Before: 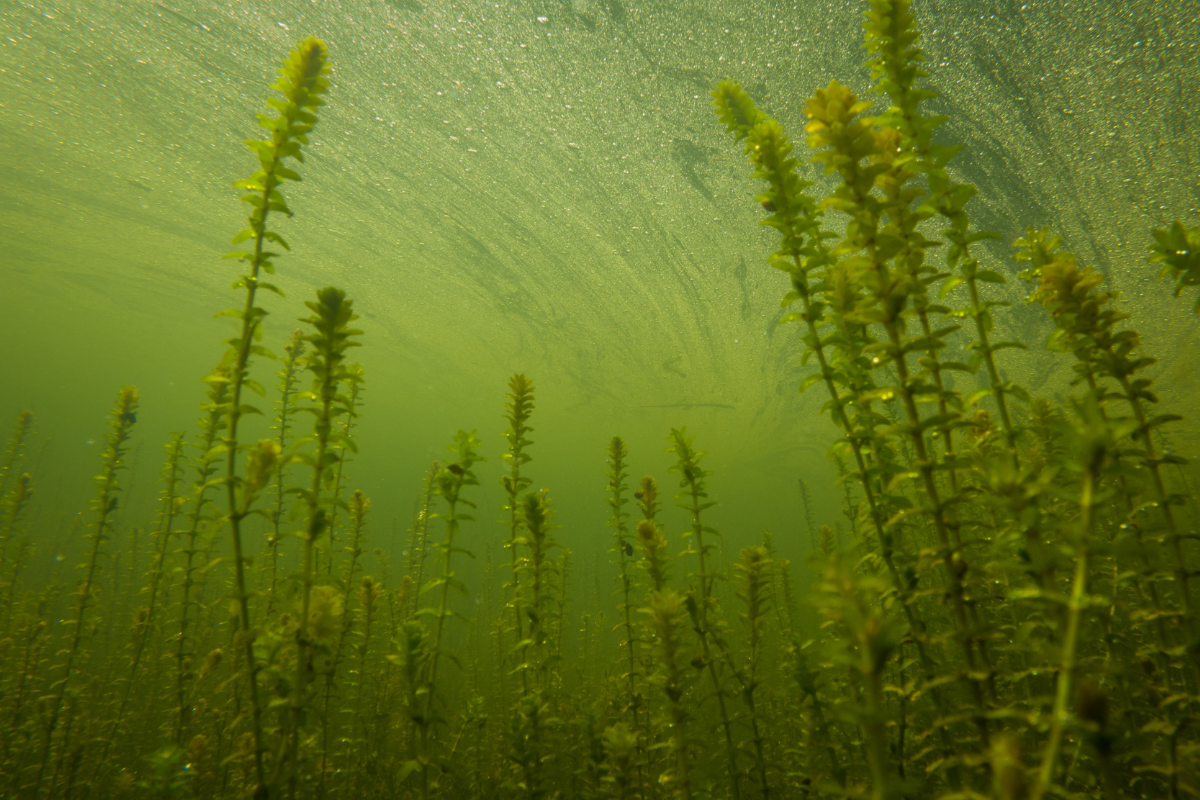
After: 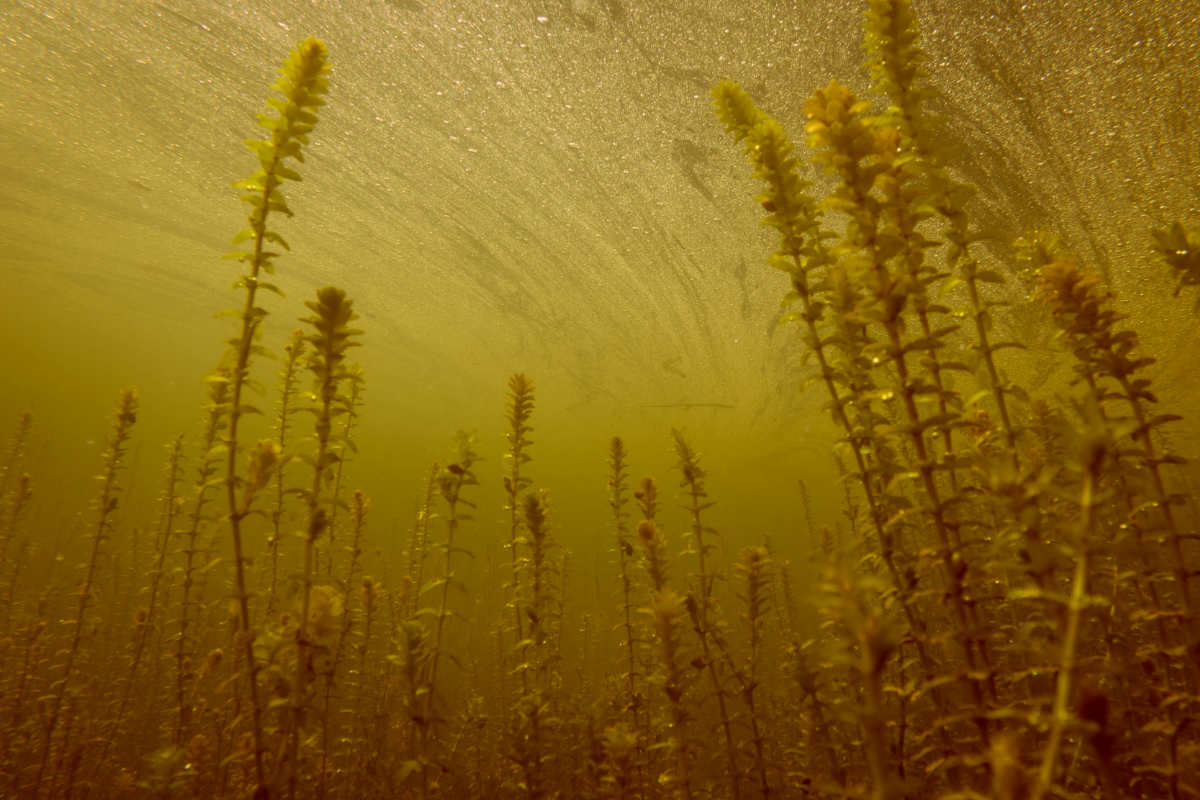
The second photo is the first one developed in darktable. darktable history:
color correction: highlights a* 9.09, highlights b* 8.93, shadows a* 39.7, shadows b* 39.95, saturation 0.811
